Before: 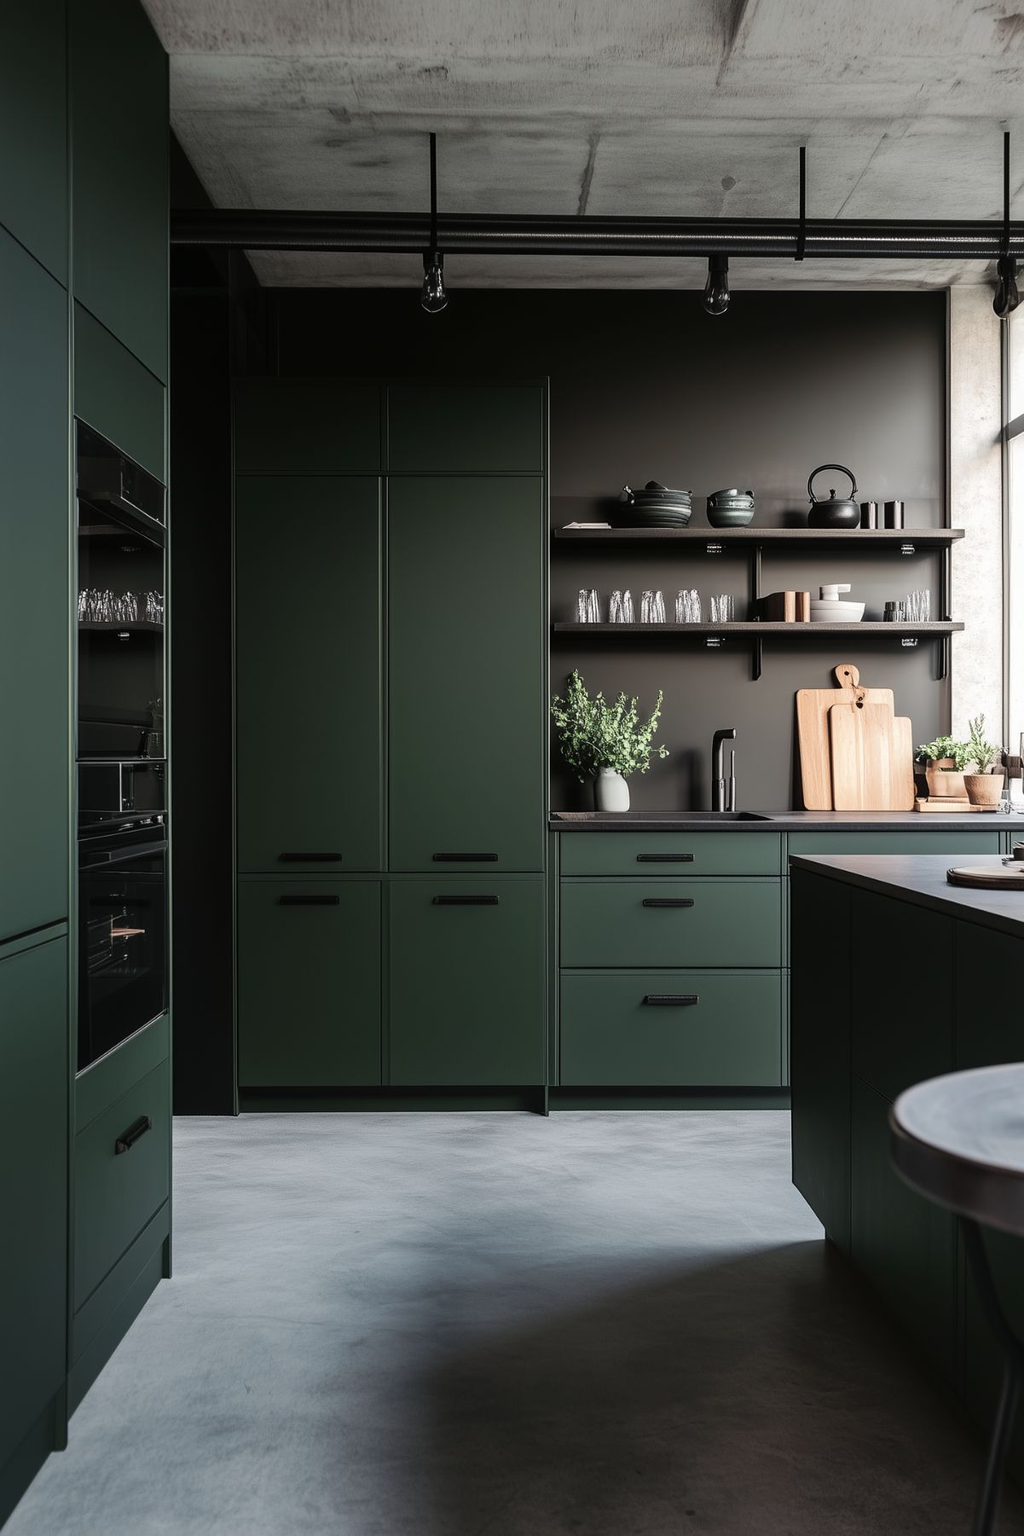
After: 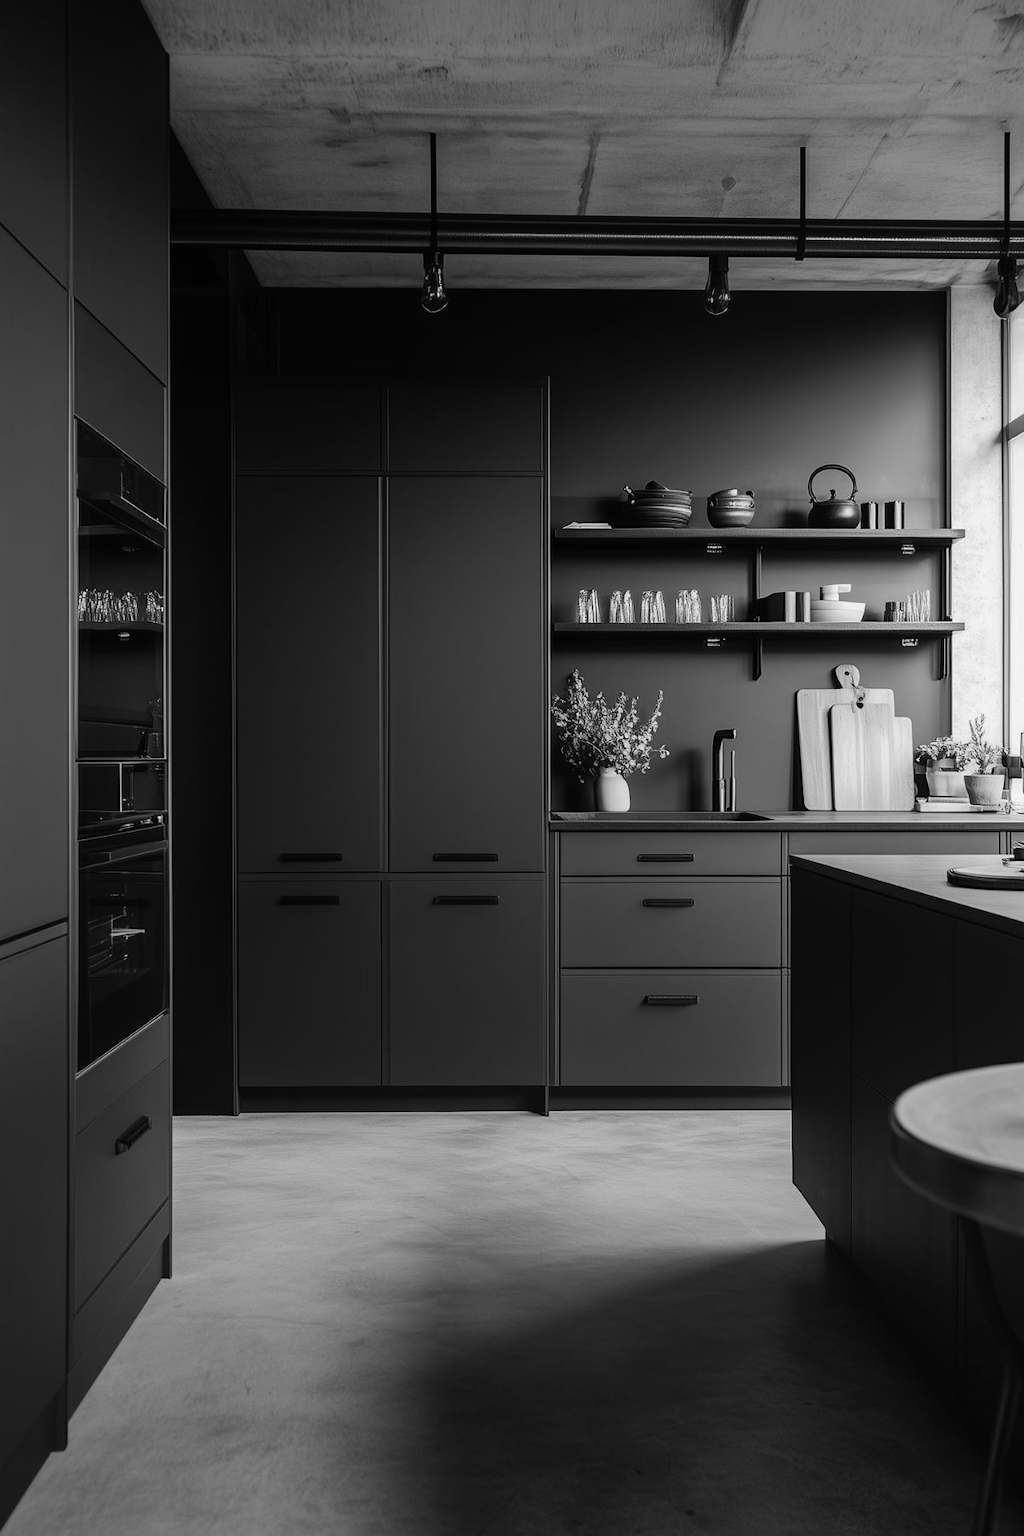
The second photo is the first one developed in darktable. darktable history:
exposure: exposure 0.014 EV, compensate highlight preservation false
vignetting: fall-off radius 100%, width/height ratio 1.337
color calibration: output gray [0.246, 0.254, 0.501, 0], gray › normalize channels true, illuminant same as pipeline (D50), adaptation XYZ, x 0.346, y 0.359, gamut compression 0
